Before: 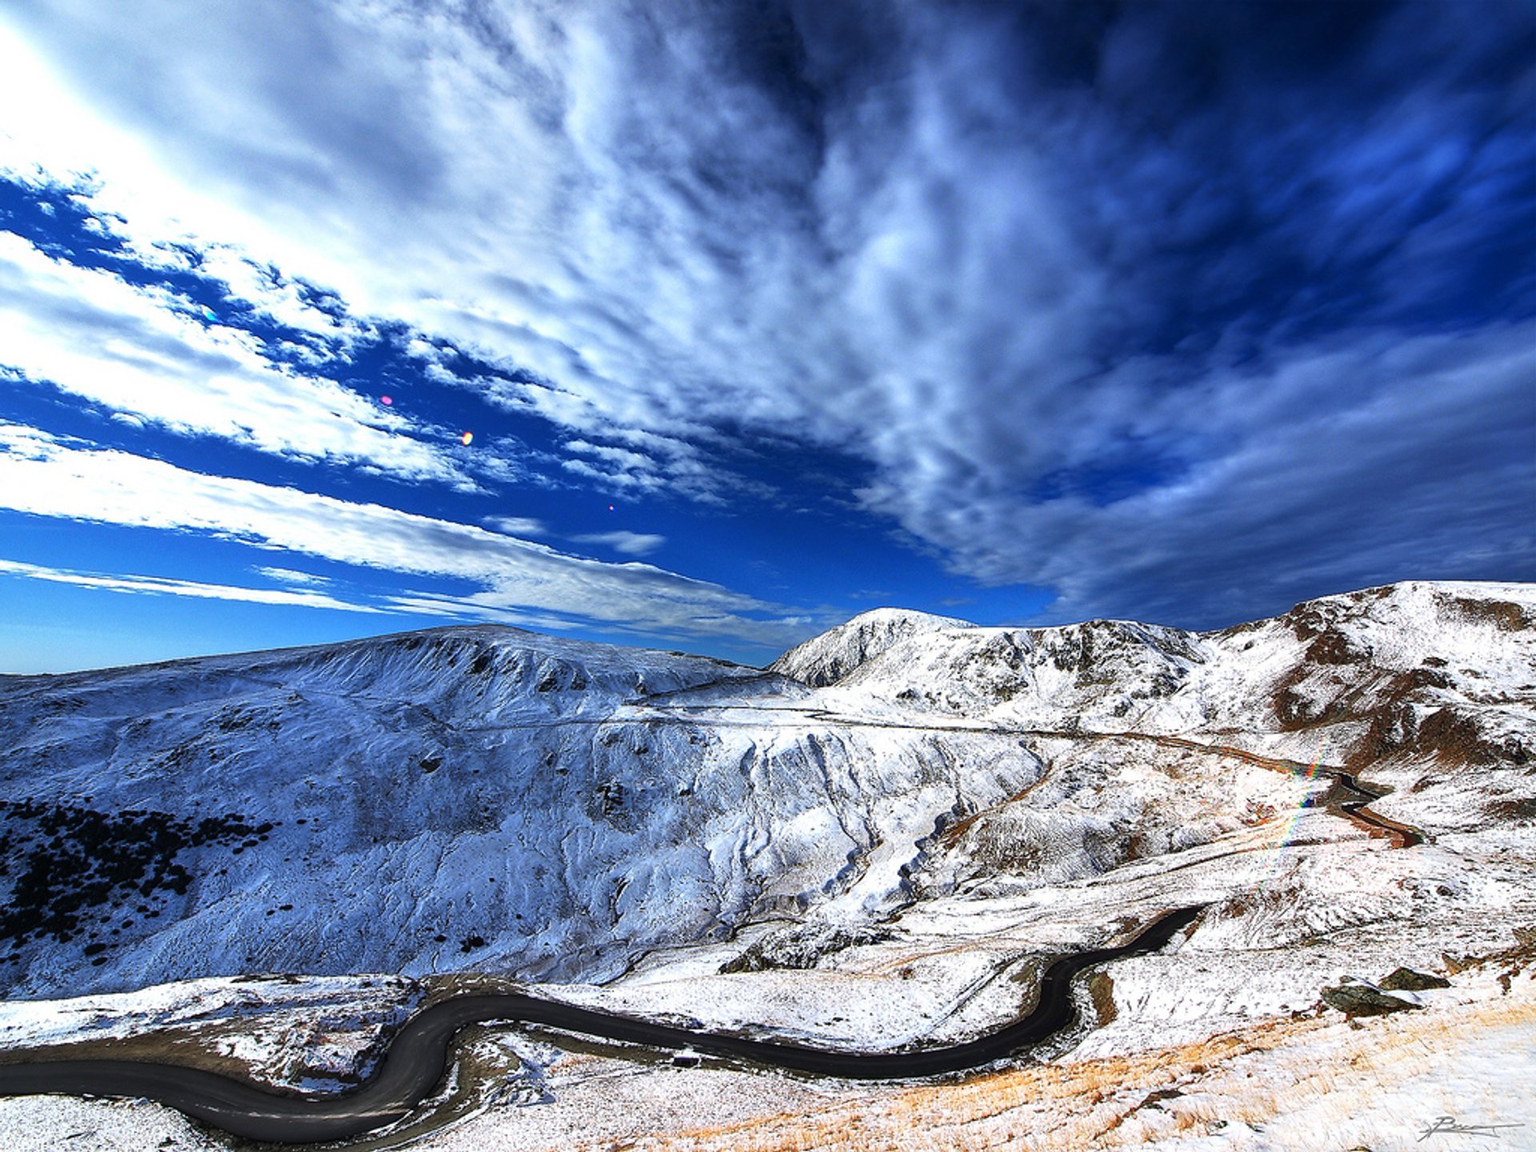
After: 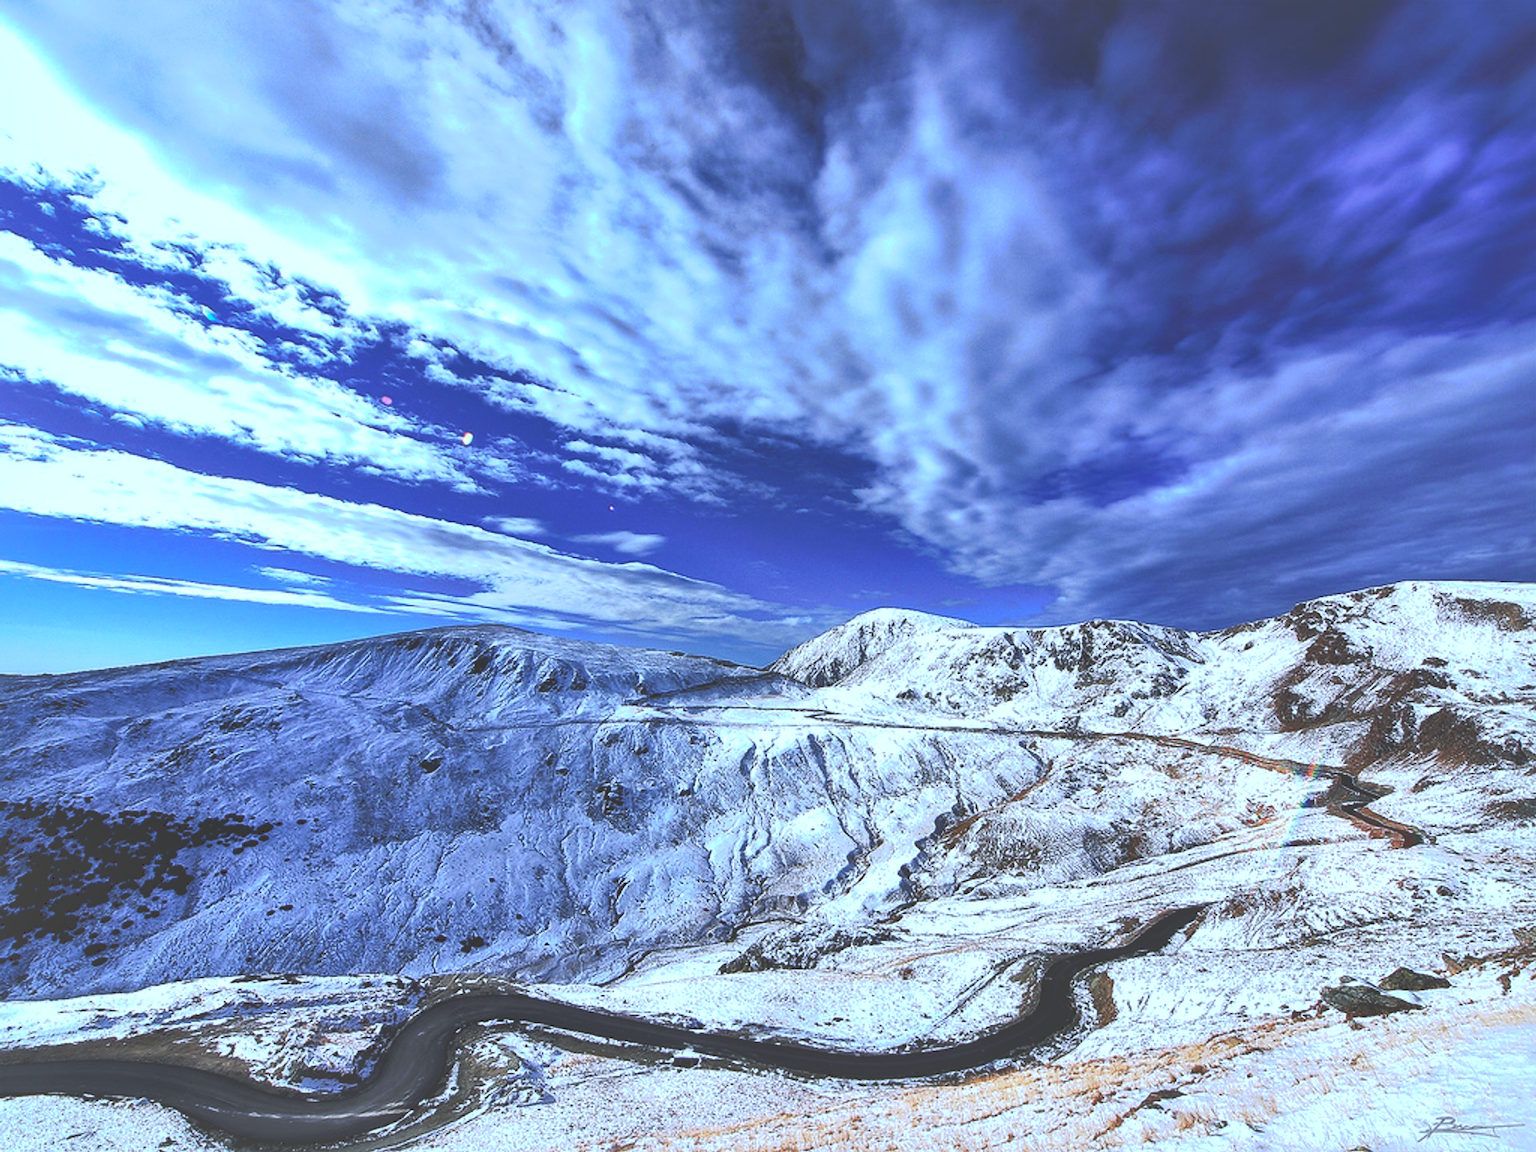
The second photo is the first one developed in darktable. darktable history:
color calibration: illuminant custom, x 0.392, y 0.392, temperature 3879.93 K
exposure: compensate highlight preservation false
local contrast: mode bilateral grid, contrast 25, coarseness 61, detail 151%, midtone range 0.2
tone curve: curves: ch0 [(0, 0) (0.003, 0.298) (0.011, 0.298) (0.025, 0.298) (0.044, 0.3) (0.069, 0.302) (0.1, 0.312) (0.136, 0.329) (0.177, 0.354) (0.224, 0.376) (0.277, 0.408) (0.335, 0.453) (0.399, 0.503) (0.468, 0.562) (0.543, 0.623) (0.623, 0.686) (0.709, 0.754) (0.801, 0.825) (0.898, 0.873) (1, 1)], preserve colors none
